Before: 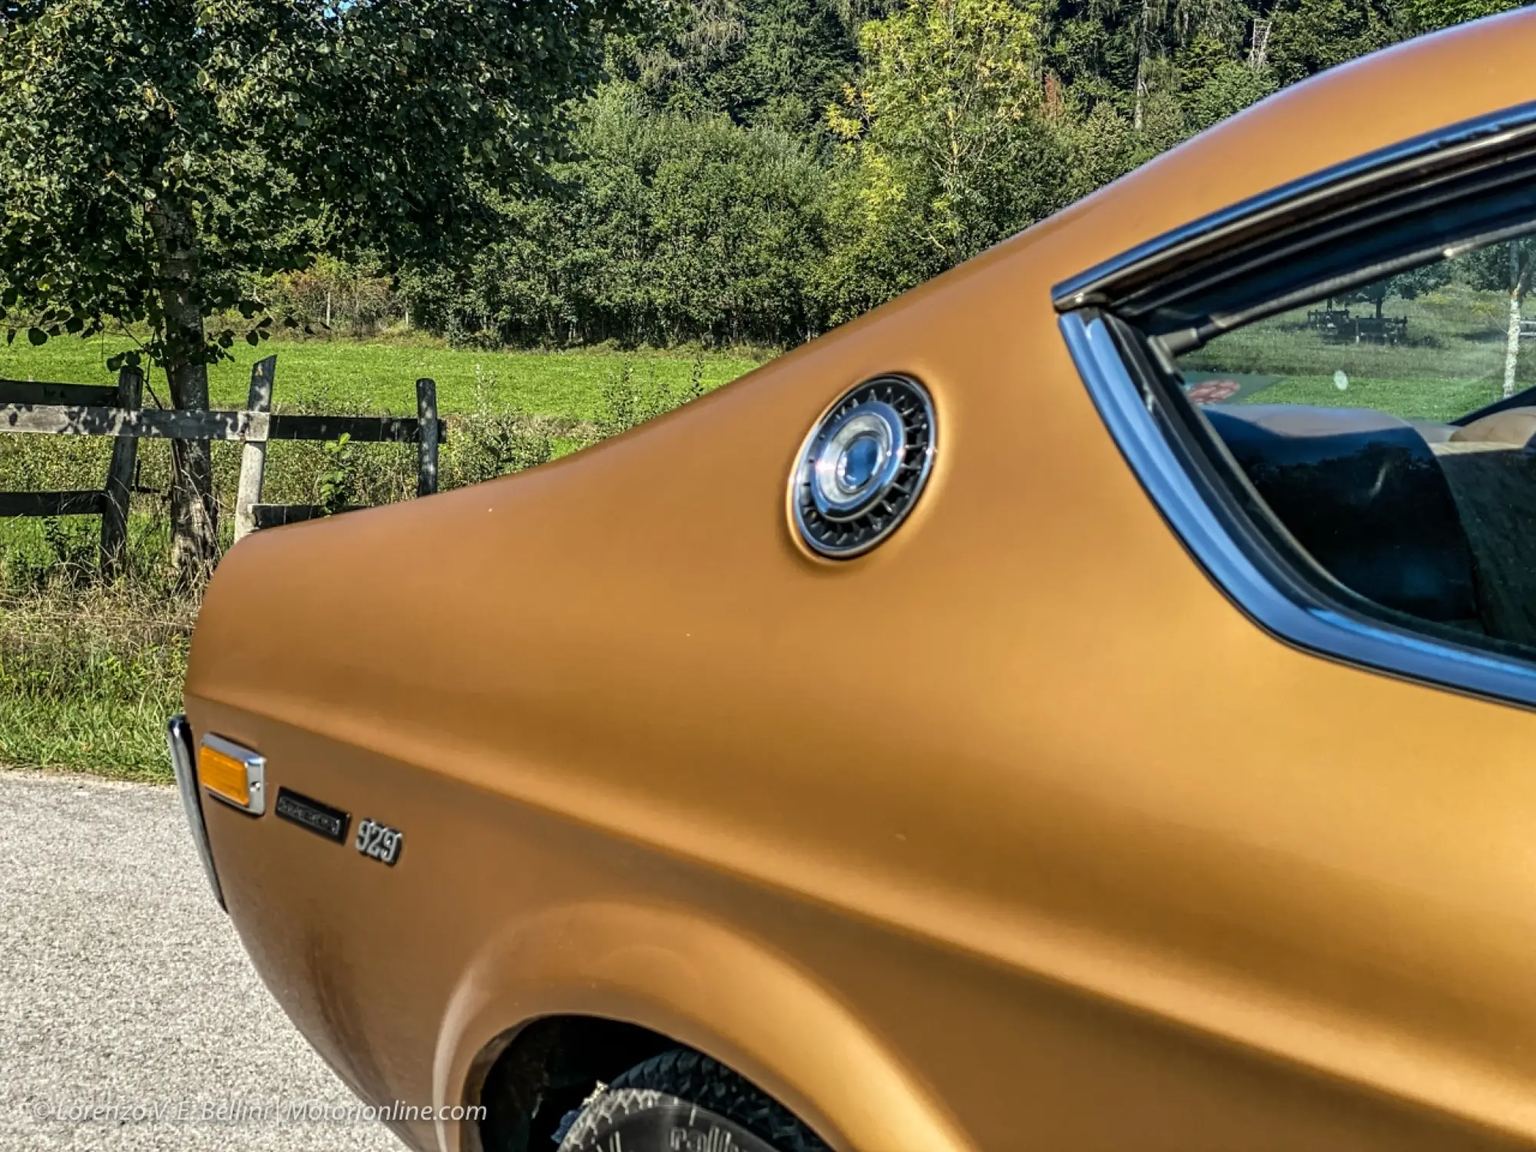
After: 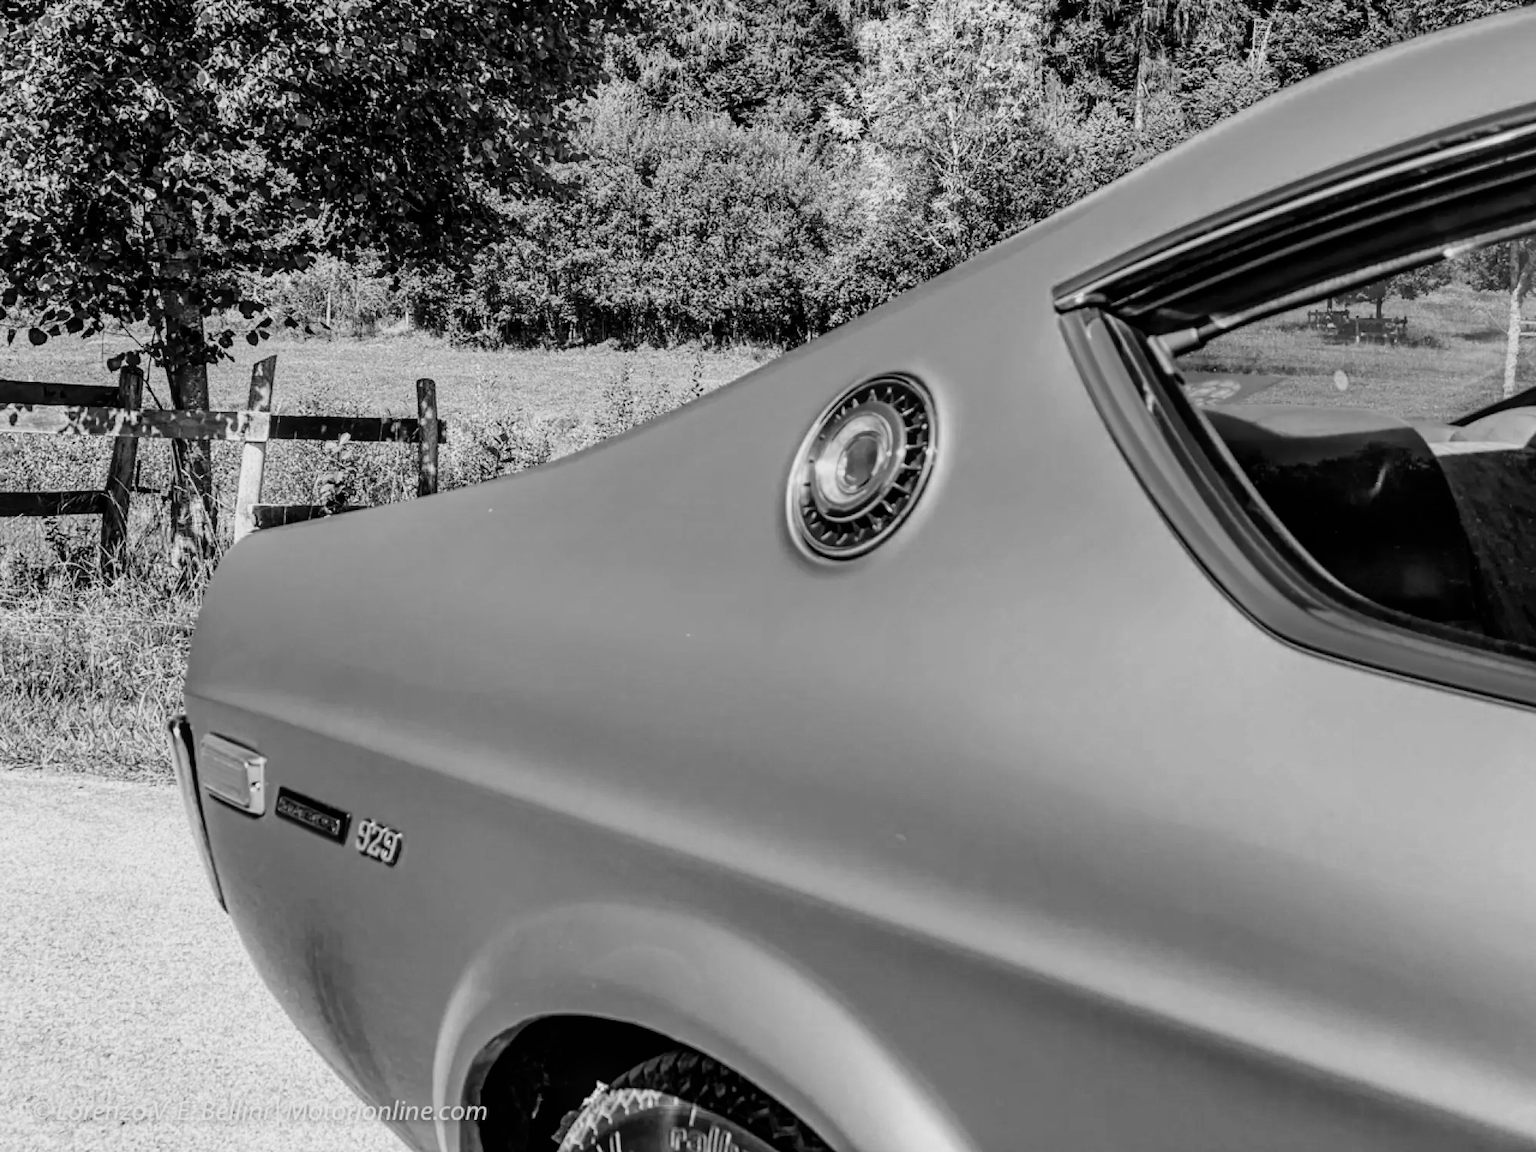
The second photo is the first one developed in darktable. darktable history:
bloom: size 5%, threshold 95%, strength 15%
exposure: black level correction 0, exposure 0.7 EV, compensate exposure bias true, compensate highlight preservation false
filmic rgb: black relative exposure -6.98 EV, white relative exposure 5.63 EV, hardness 2.86
color zones: curves: ch0 [(0.002, 0.593) (0.143, 0.417) (0.285, 0.541) (0.455, 0.289) (0.608, 0.327) (0.727, 0.283) (0.869, 0.571) (1, 0.603)]; ch1 [(0, 0) (0.143, 0) (0.286, 0) (0.429, 0) (0.571, 0) (0.714, 0) (0.857, 0)]
